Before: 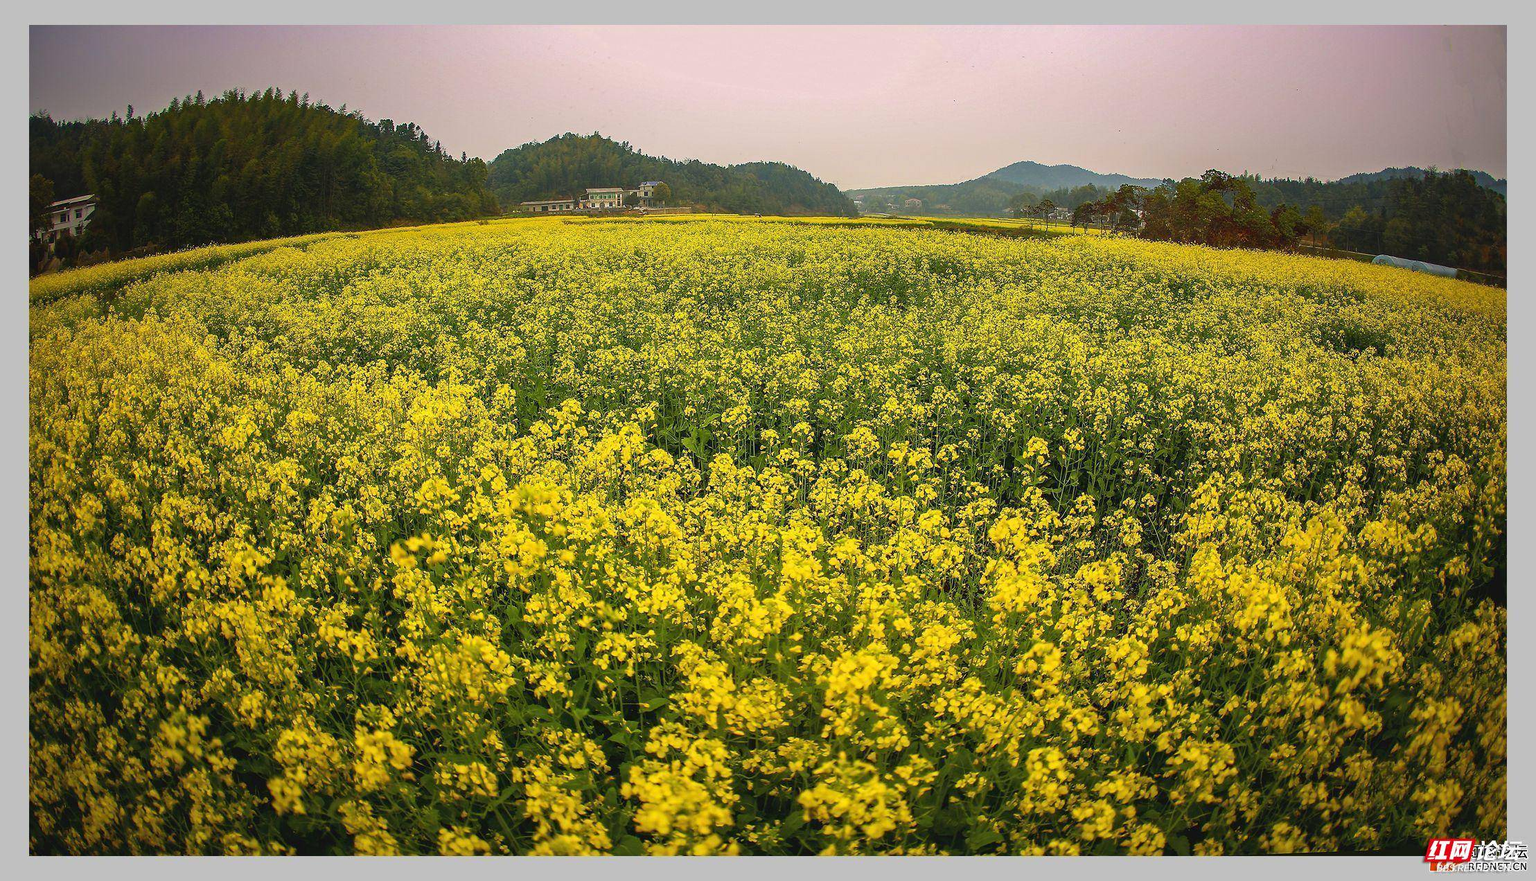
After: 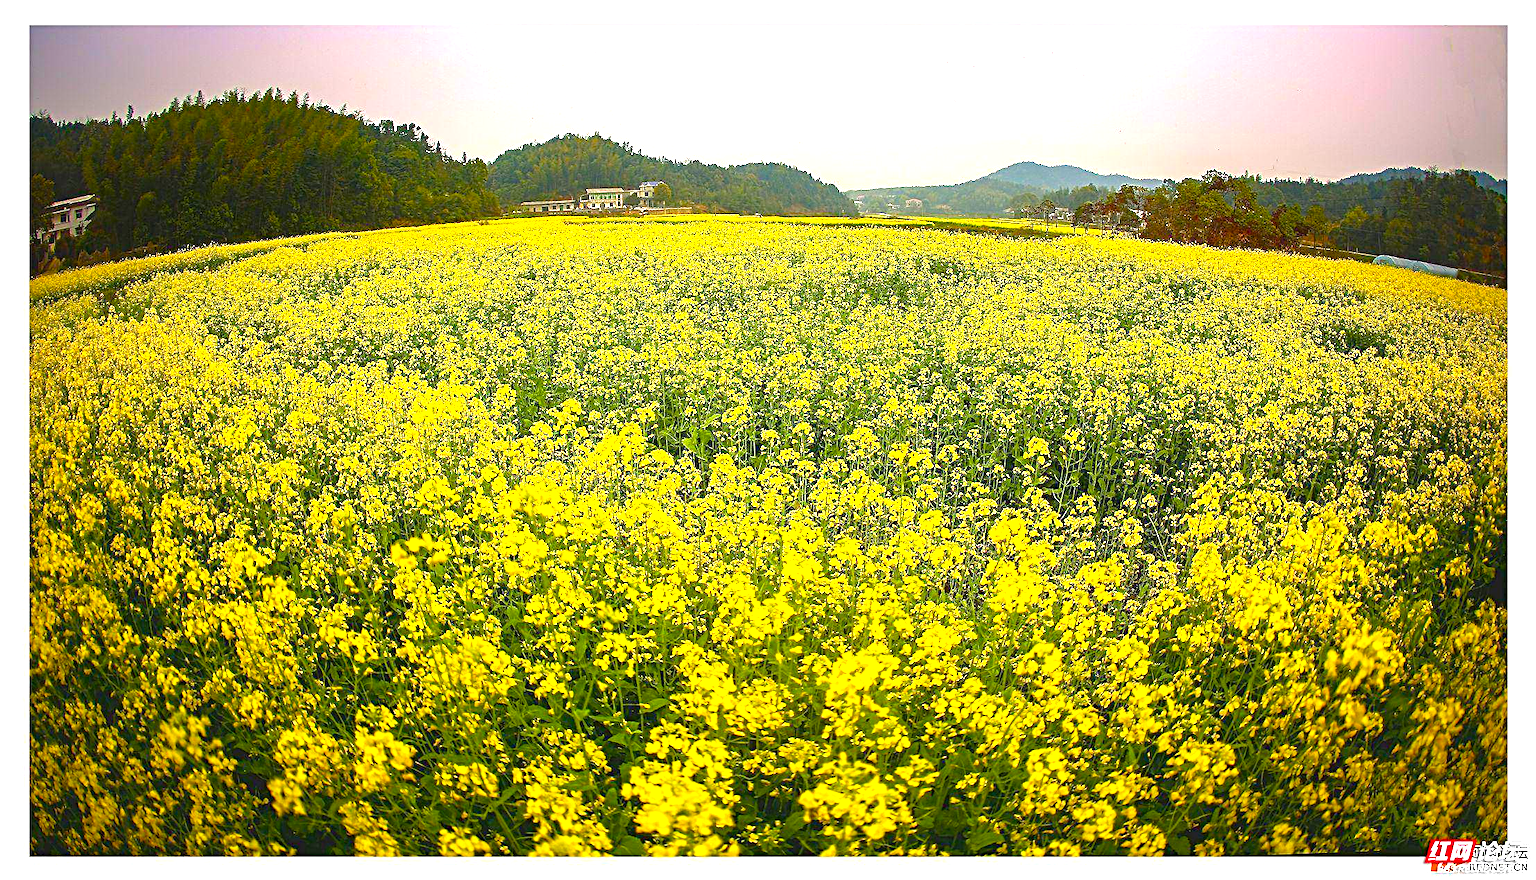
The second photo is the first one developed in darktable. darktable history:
exposure: black level correction 0.001, exposure 1.037 EV, compensate highlight preservation false
color balance rgb: linear chroma grading › global chroma 25.601%, perceptual saturation grading › global saturation 20%, perceptual saturation grading › highlights -25.549%, perceptual saturation grading › shadows 25.507%
contrast equalizer: y [[0.5, 0.488, 0.462, 0.461, 0.491, 0.5], [0.5 ×6], [0.5 ×6], [0 ×6], [0 ×6]]
sharpen: radius 3.99
